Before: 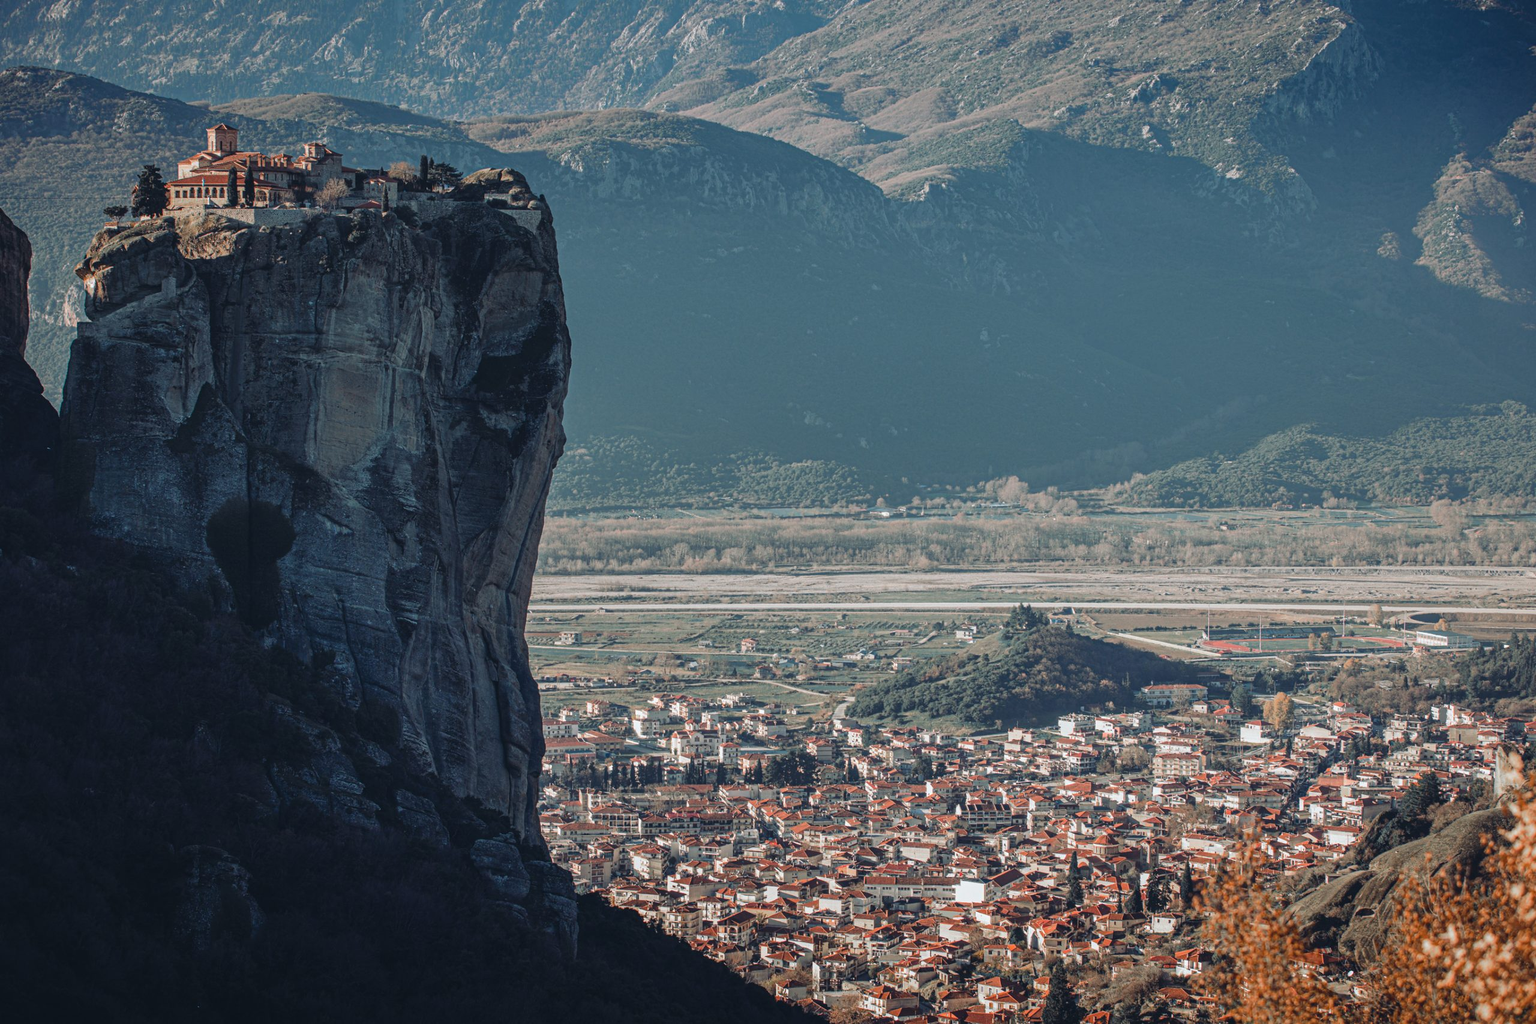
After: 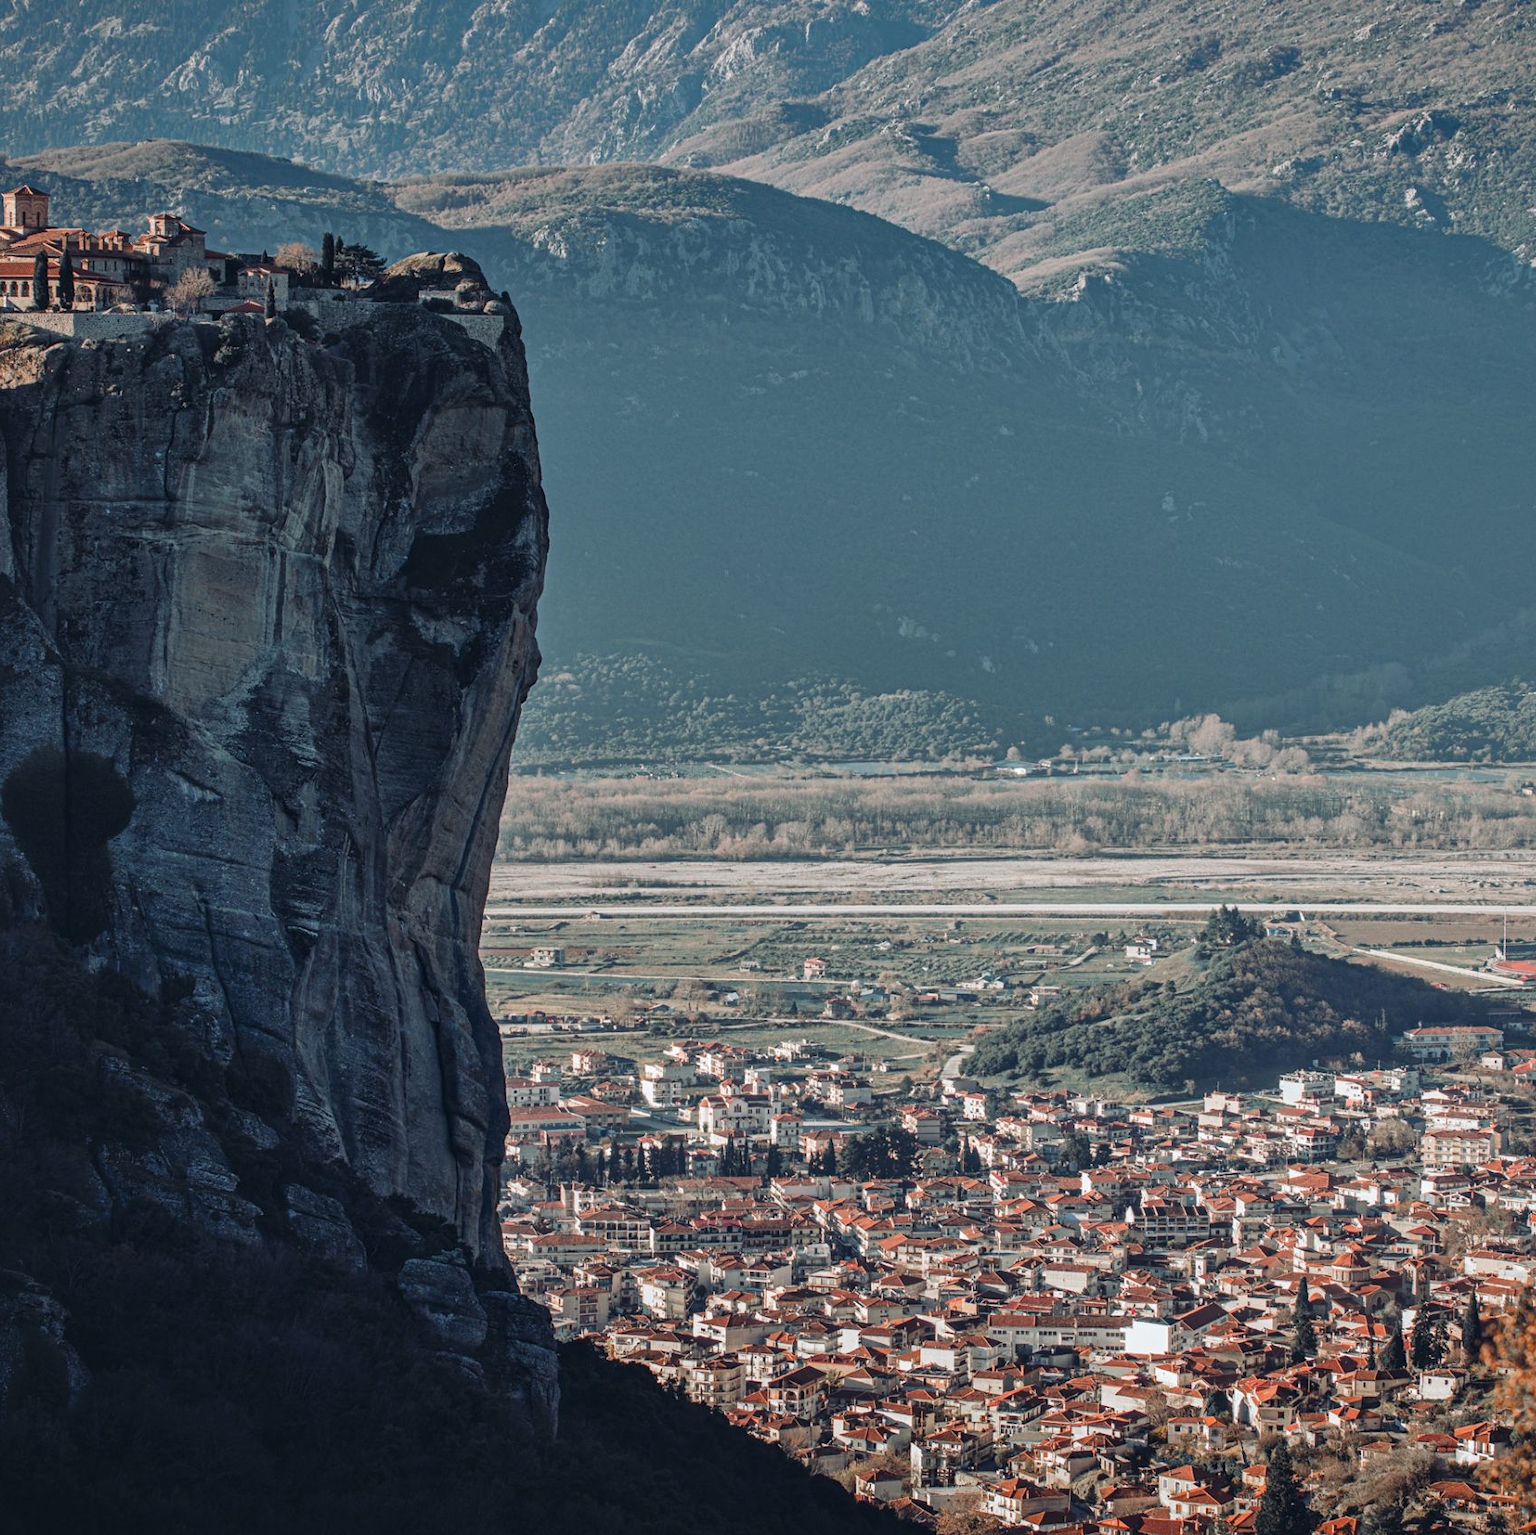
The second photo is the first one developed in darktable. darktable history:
local contrast: mode bilateral grid, contrast 21, coarseness 49, detail 128%, midtone range 0.2
crop and rotate: left 13.379%, right 19.919%
